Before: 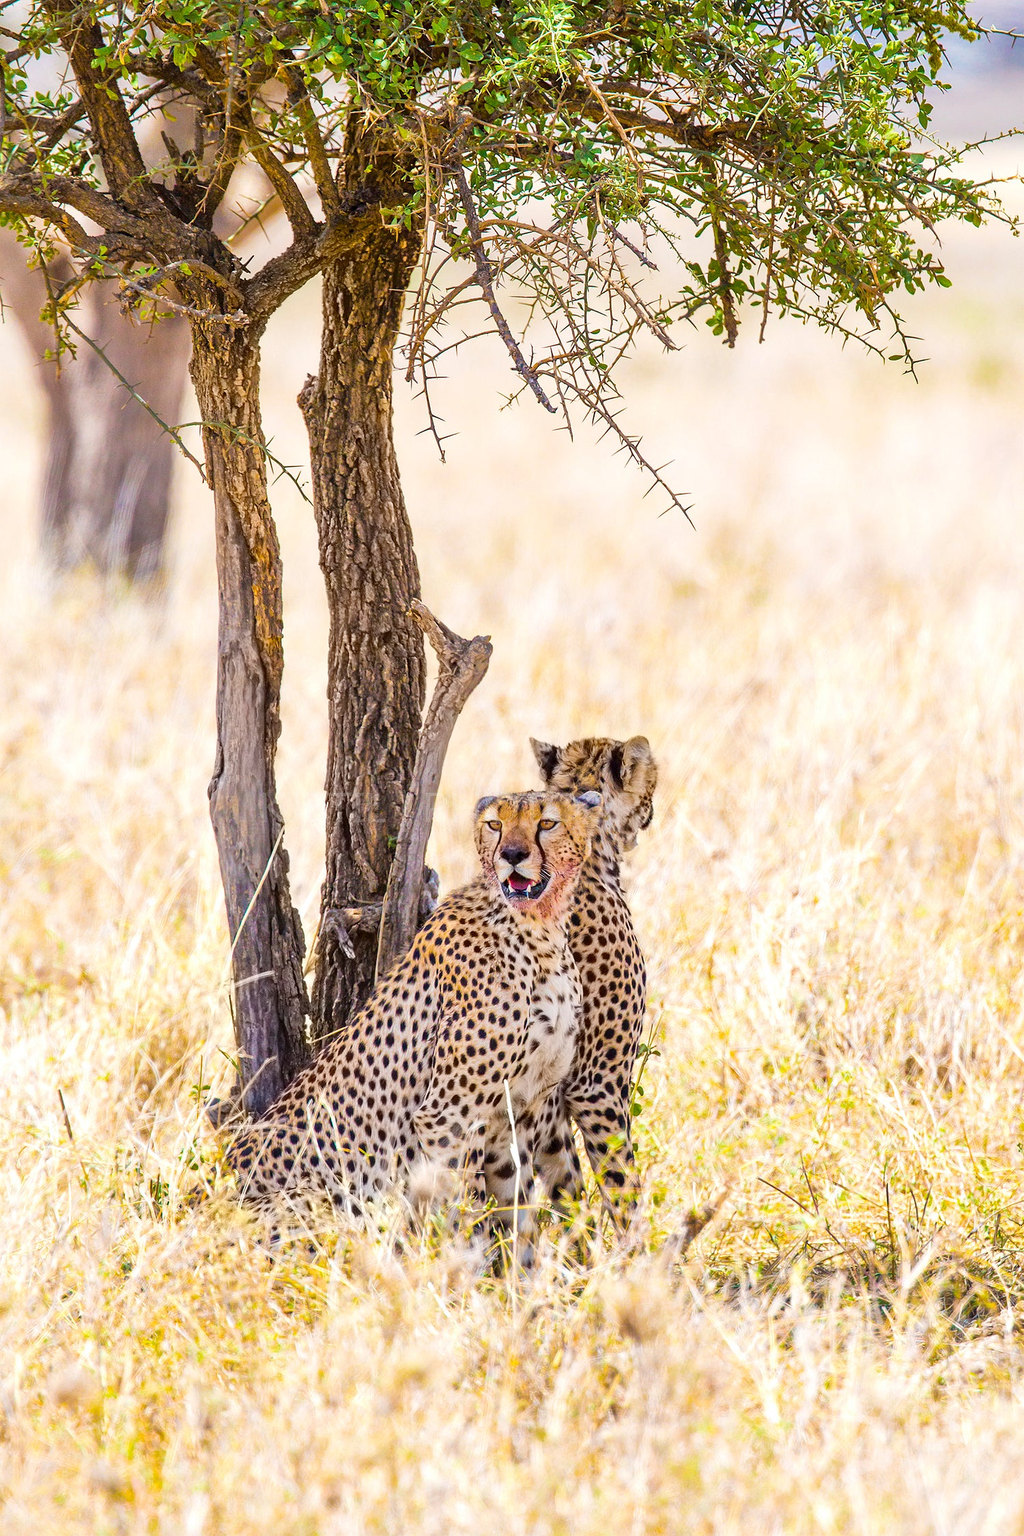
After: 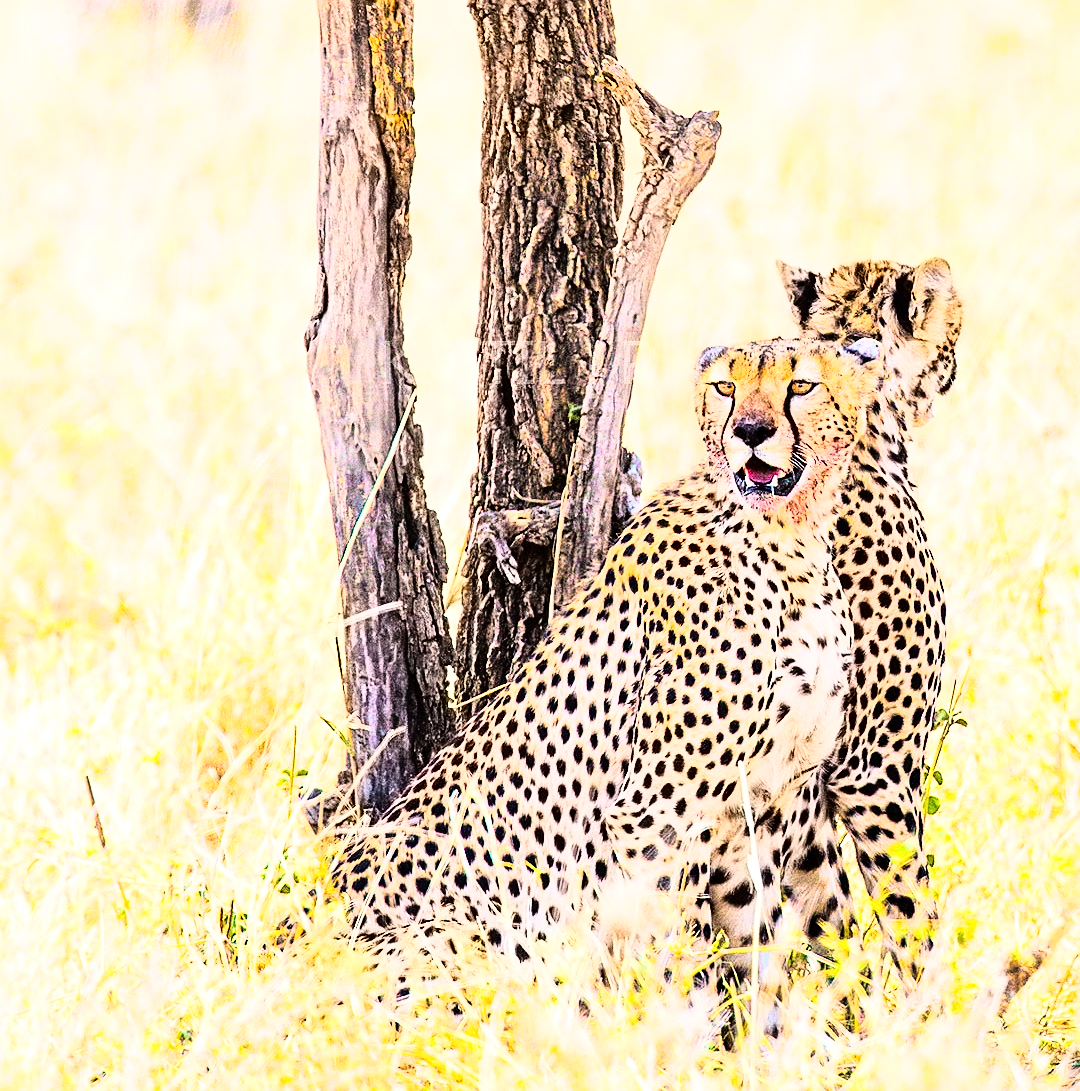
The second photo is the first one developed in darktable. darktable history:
sharpen: on, module defaults
crop: top 36.498%, right 27.964%, bottom 14.995%
rgb curve: curves: ch0 [(0, 0) (0.21, 0.15) (0.24, 0.21) (0.5, 0.75) (0.75, 0.96) (0.89, 0.99) (1, 1)]; ch1 [(0, 0.02) (0.21, 0.13) (0.25, 0.2) (0.5, 0.67) (0.75, 0.9) (0.89, 0.97) (1, 1)]; ch2 [(0, 0.02) (0.21, 0.13) (0.25, 0.2) (0.5, 0.67) (0.75, 0.9) (0.89, 0.97) (1, 1)], compensate middle gray true
grain: coarseness 0.09 ISO, strength 40%
